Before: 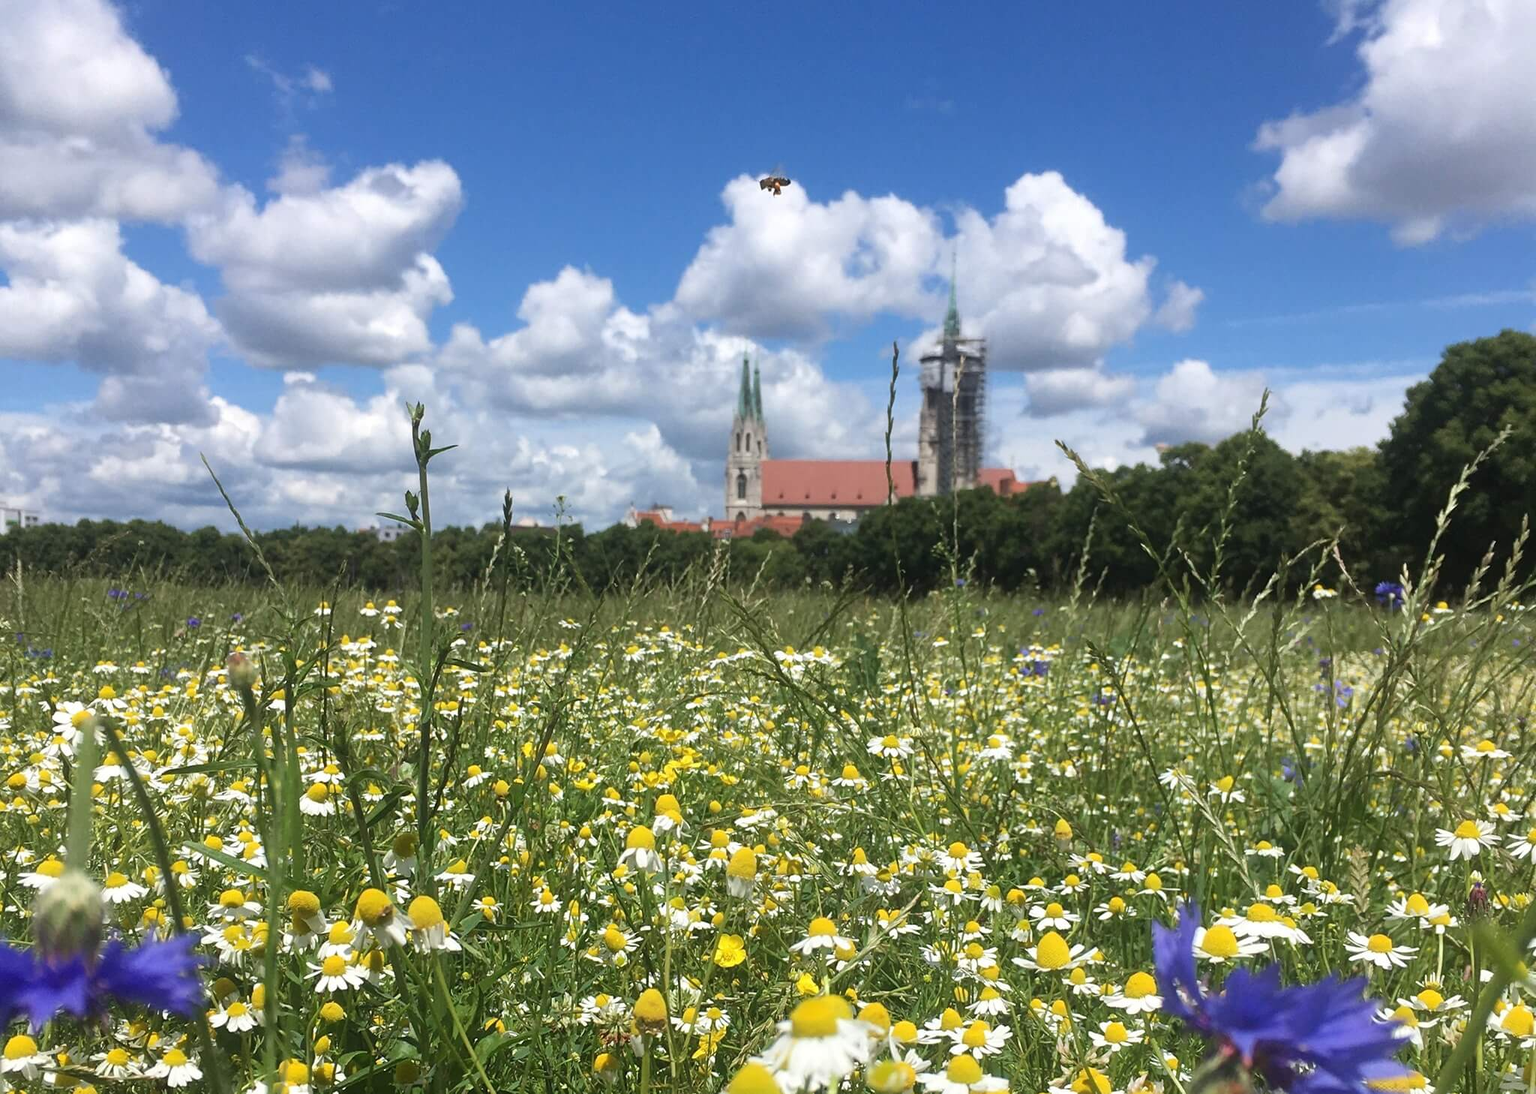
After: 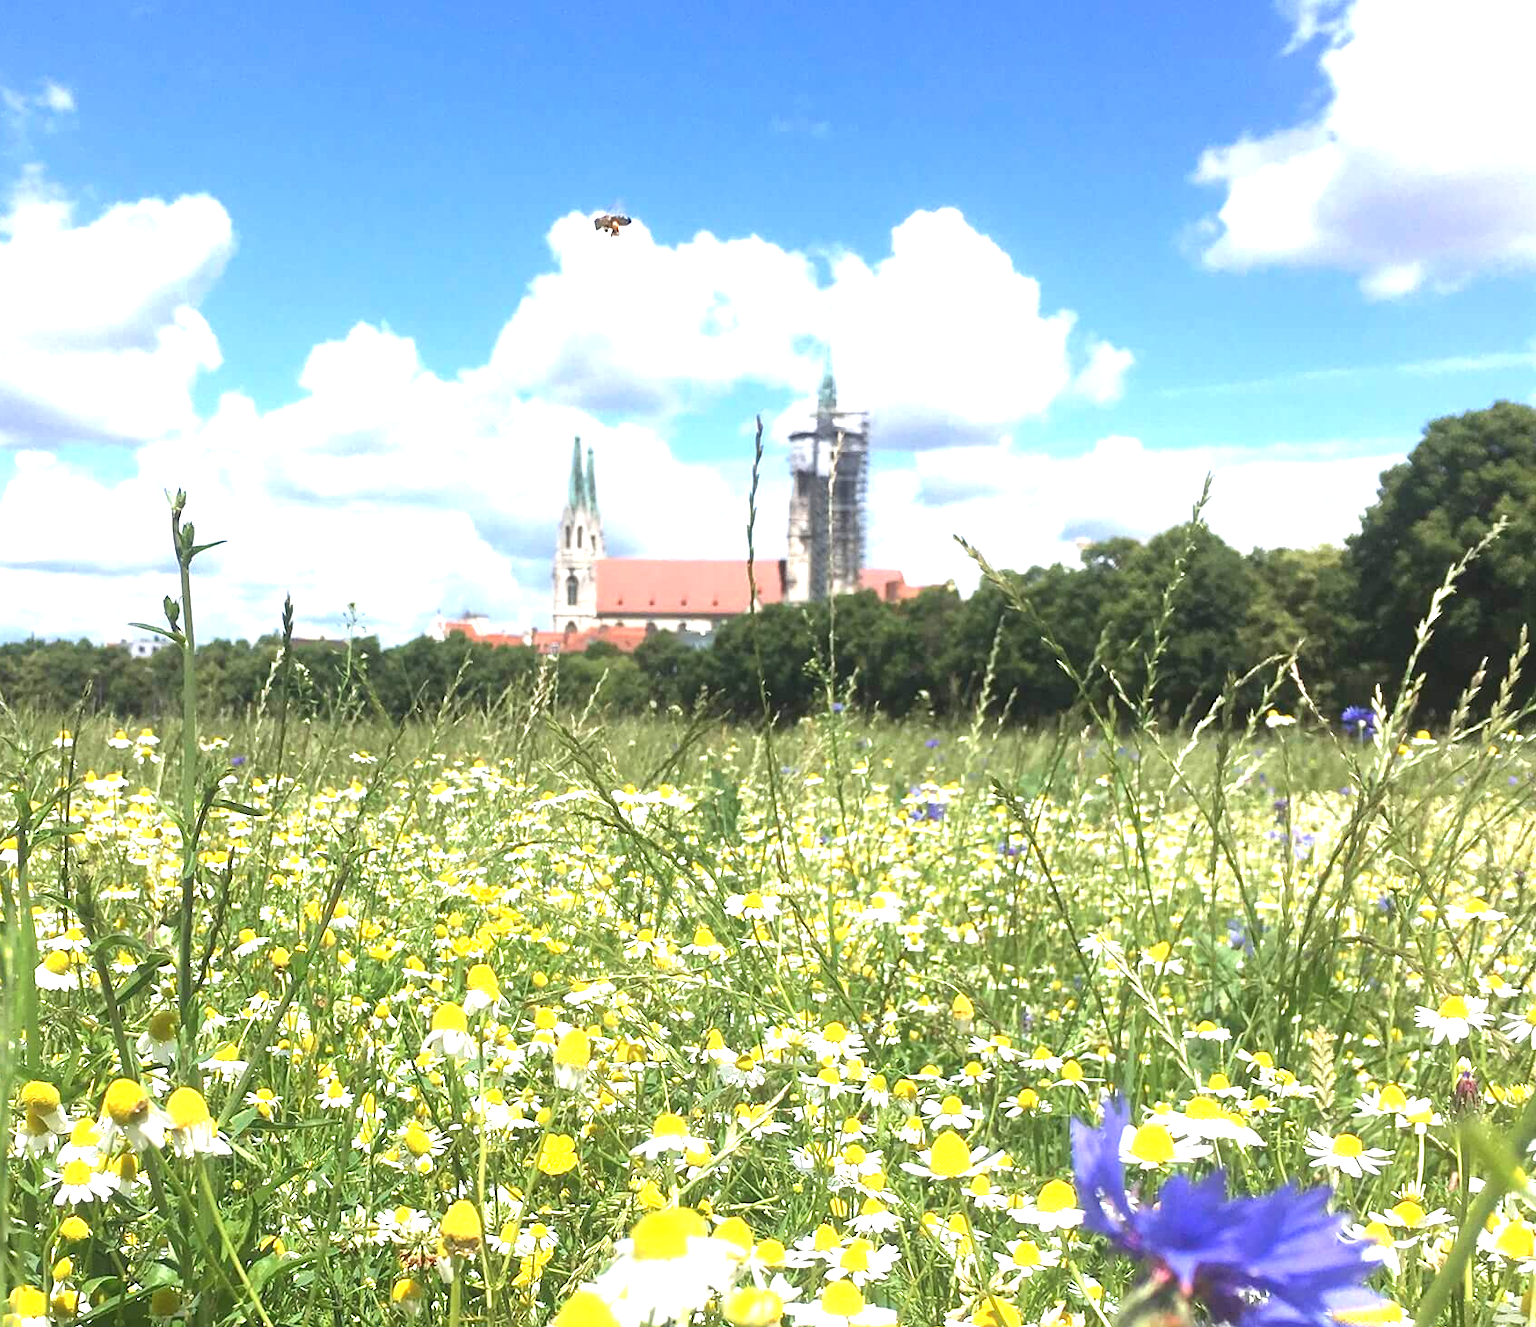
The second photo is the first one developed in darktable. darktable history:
crop: left 17.636%, bottom 0.017%
exposure: black level correction 0, exposure 1.471 EV, compensate exposure bias true, compensate highlight preservation false
